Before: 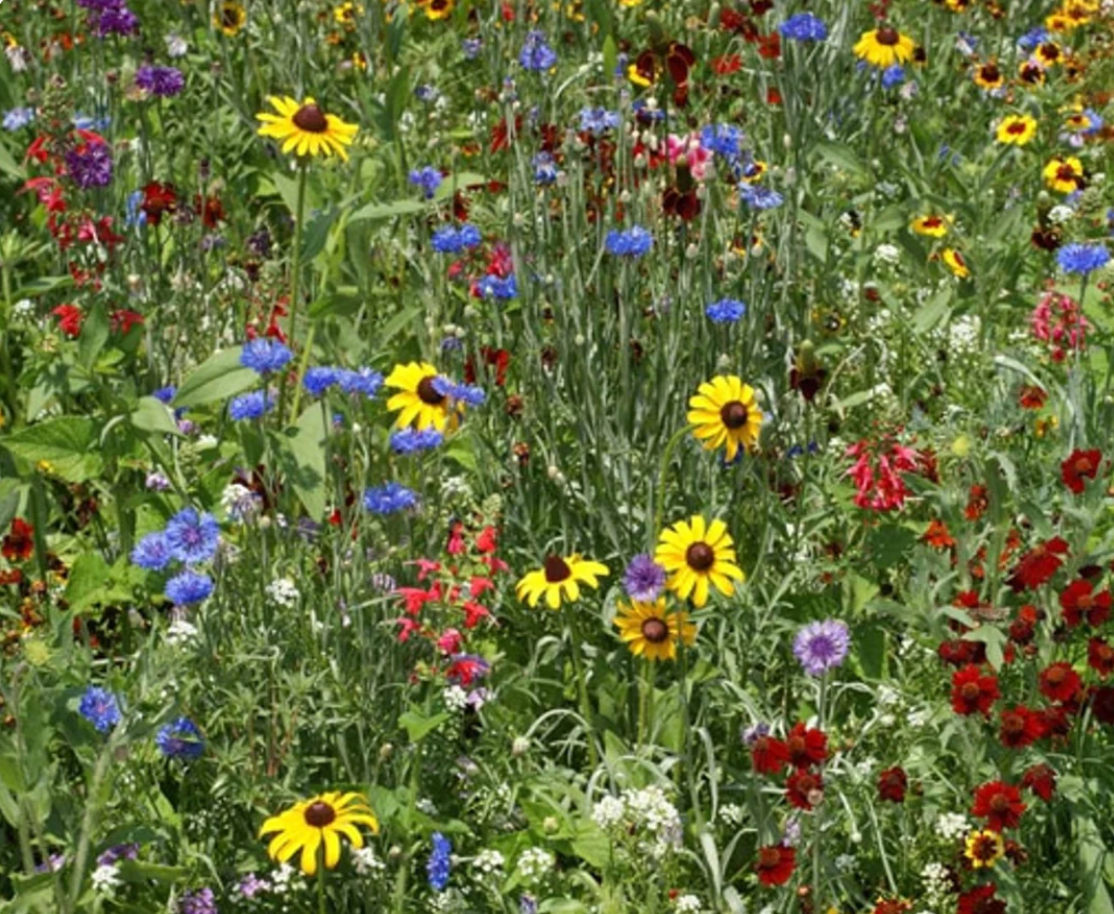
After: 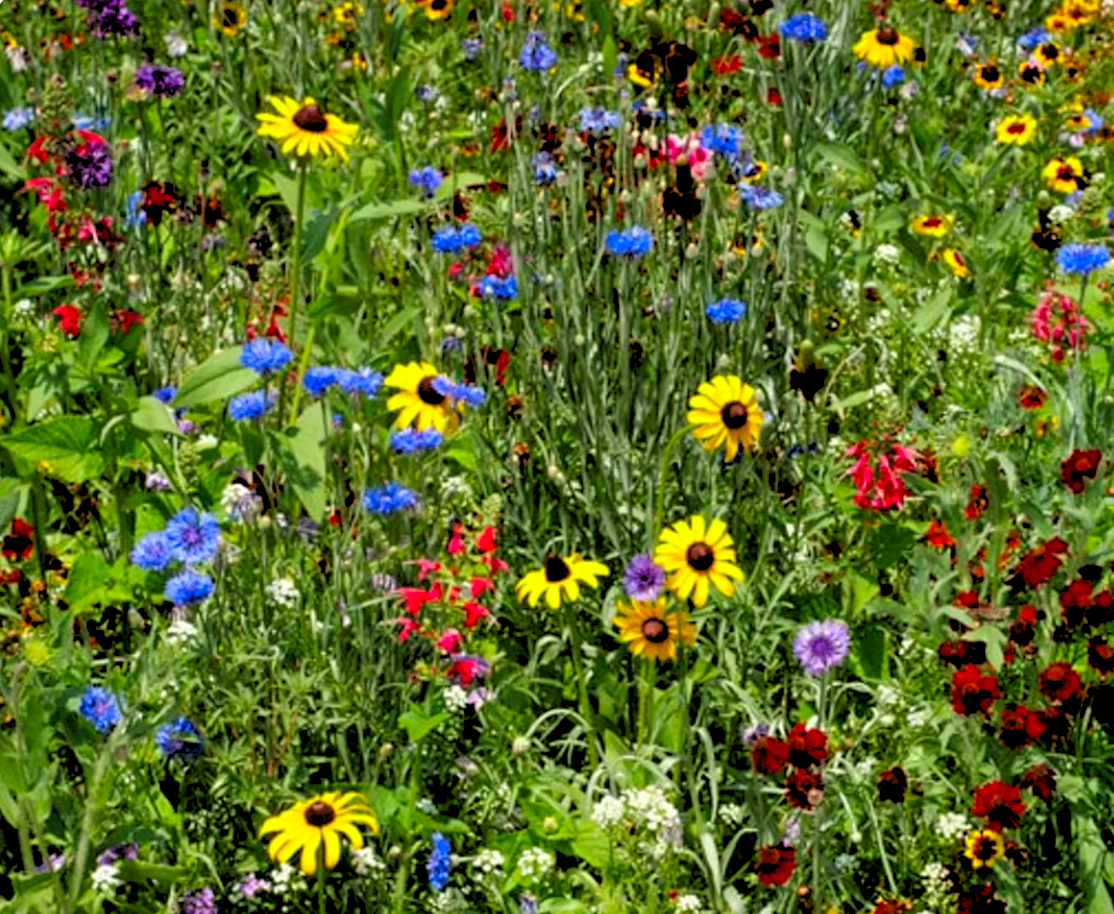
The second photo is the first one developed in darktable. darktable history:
rgb levels: levels [[0.029, 0.461, 0.922], [0, 0.5, 1], [0, 0.5, 1]]
contrast brightness saturation: saturation 0.5
